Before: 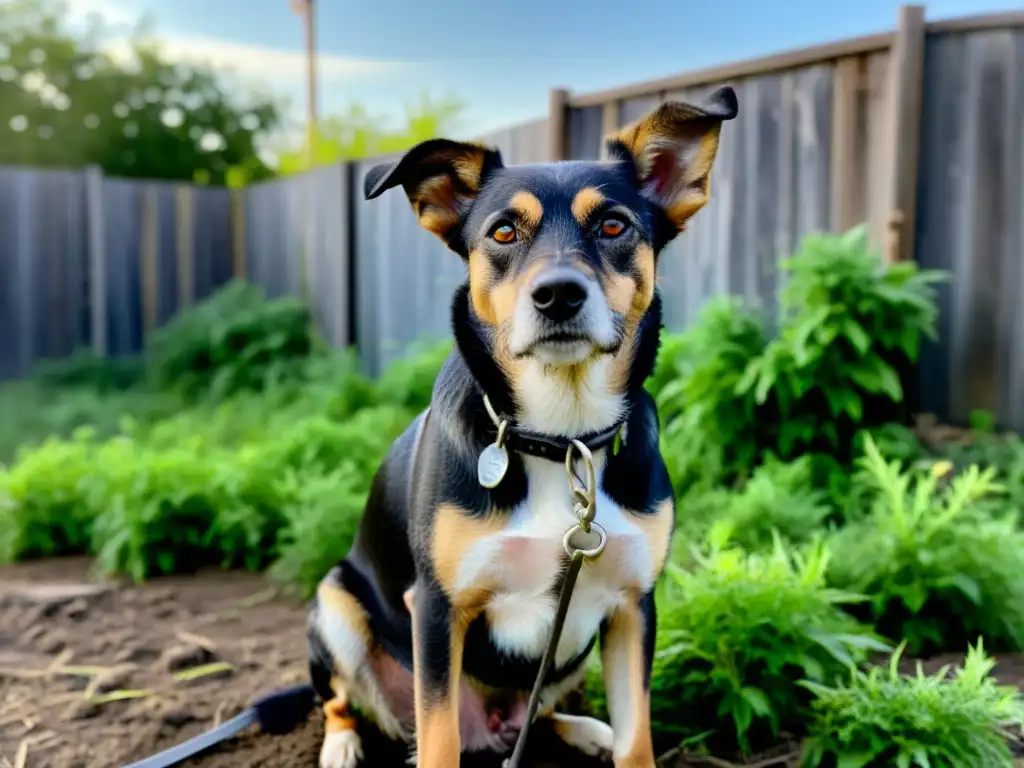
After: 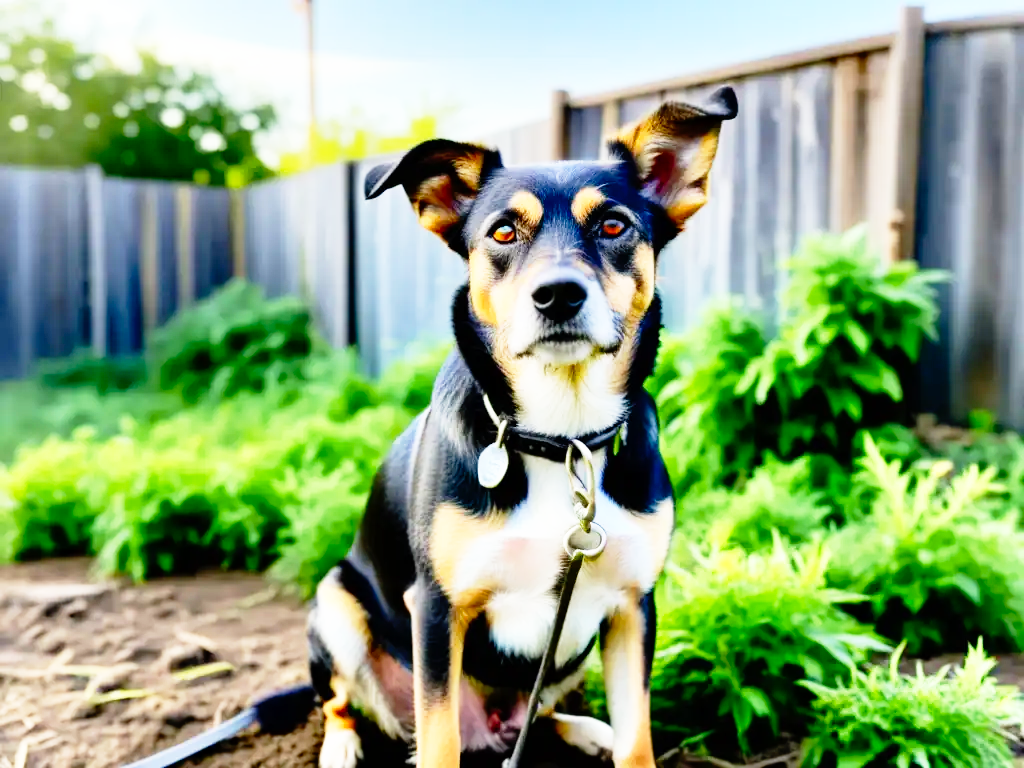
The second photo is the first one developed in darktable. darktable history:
contrast brightness saturation: contrast 0.04, saturation 0.066
base curve: curves: ch0 [(0, 0) (0.012, 0.01) (0.073, 0.168) (0.31, 0.711) (0.645, 0.957) (1, 1)], preserve colors none
